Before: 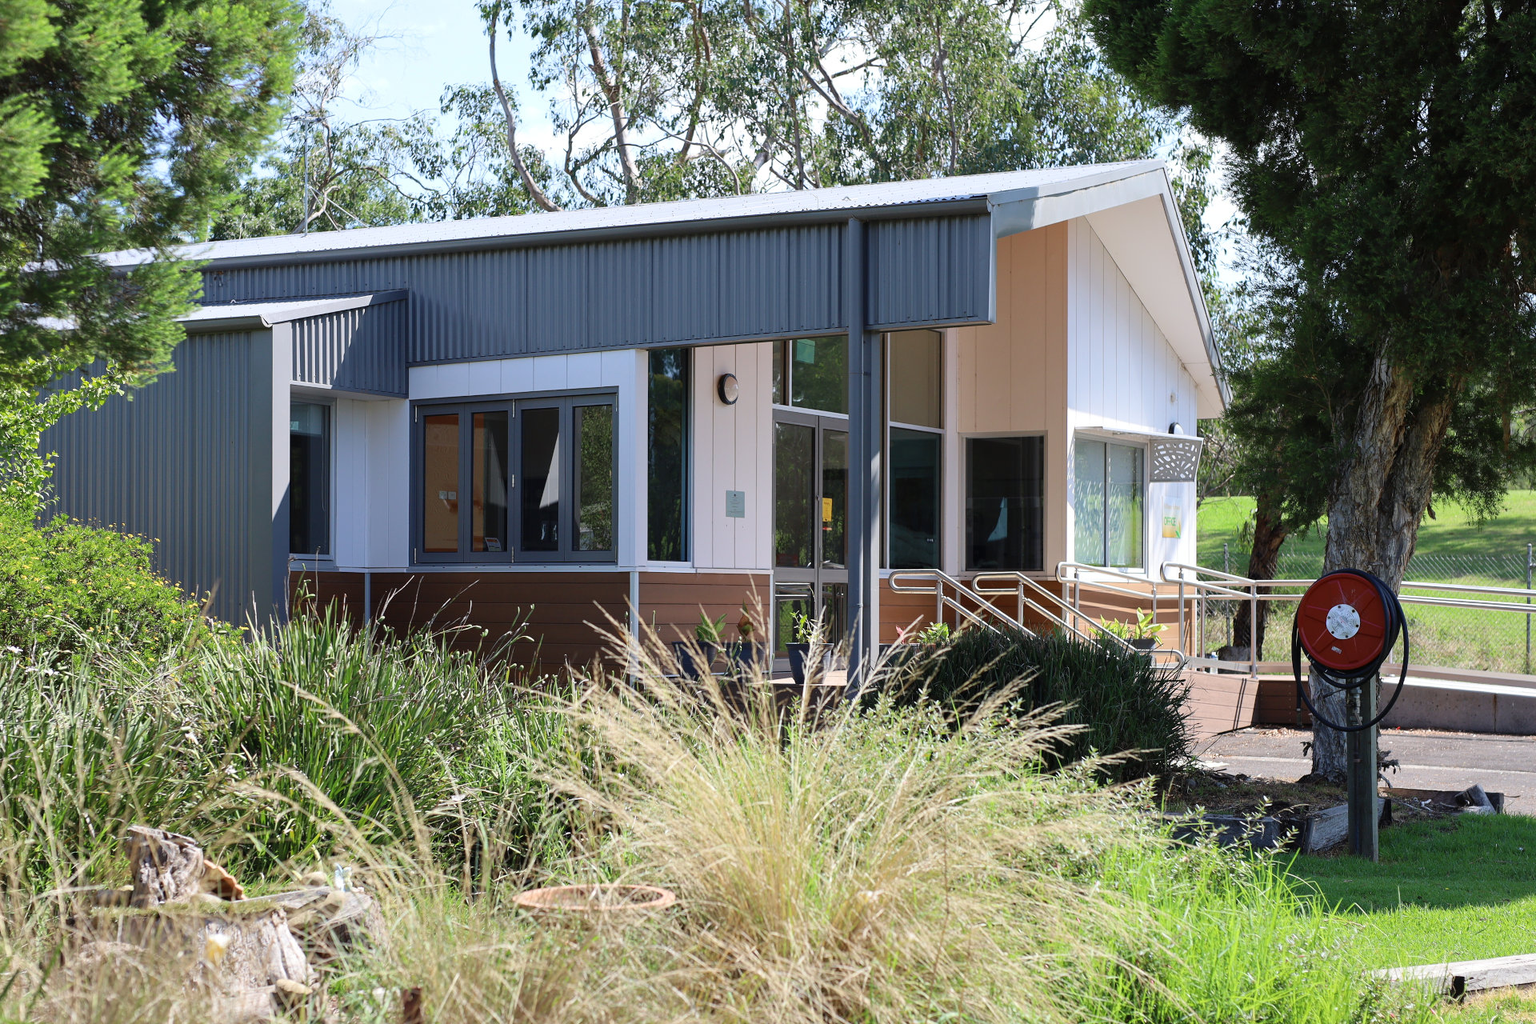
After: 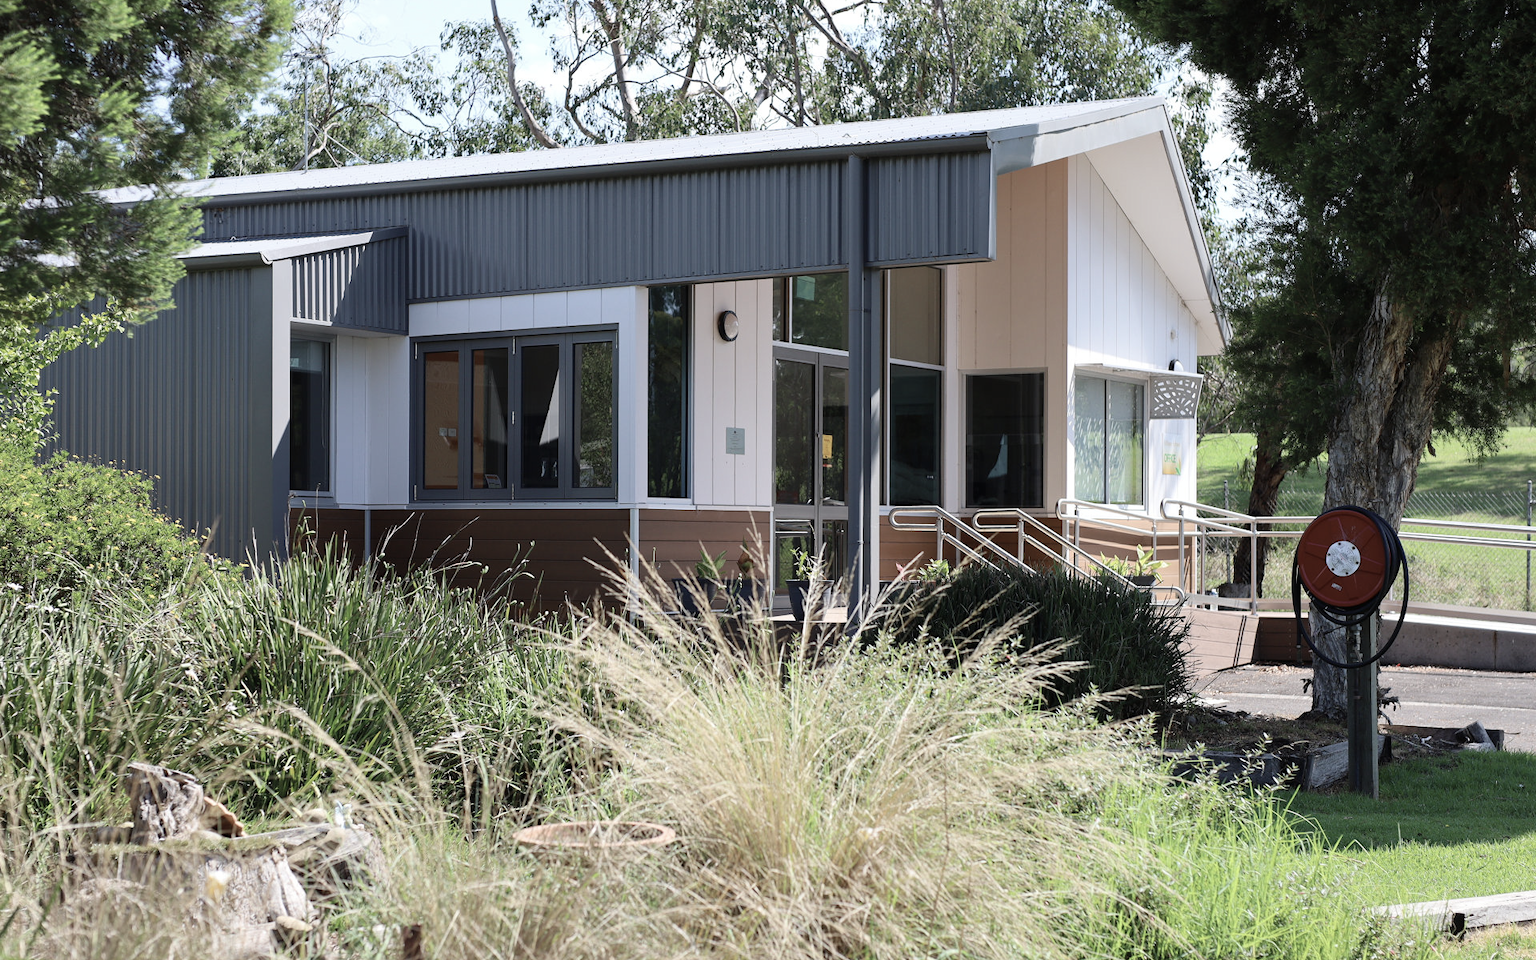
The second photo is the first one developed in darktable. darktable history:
contrast brightness saturation: contrast 0.1, saturation -0.36
crop and rotate: top 6.25%
